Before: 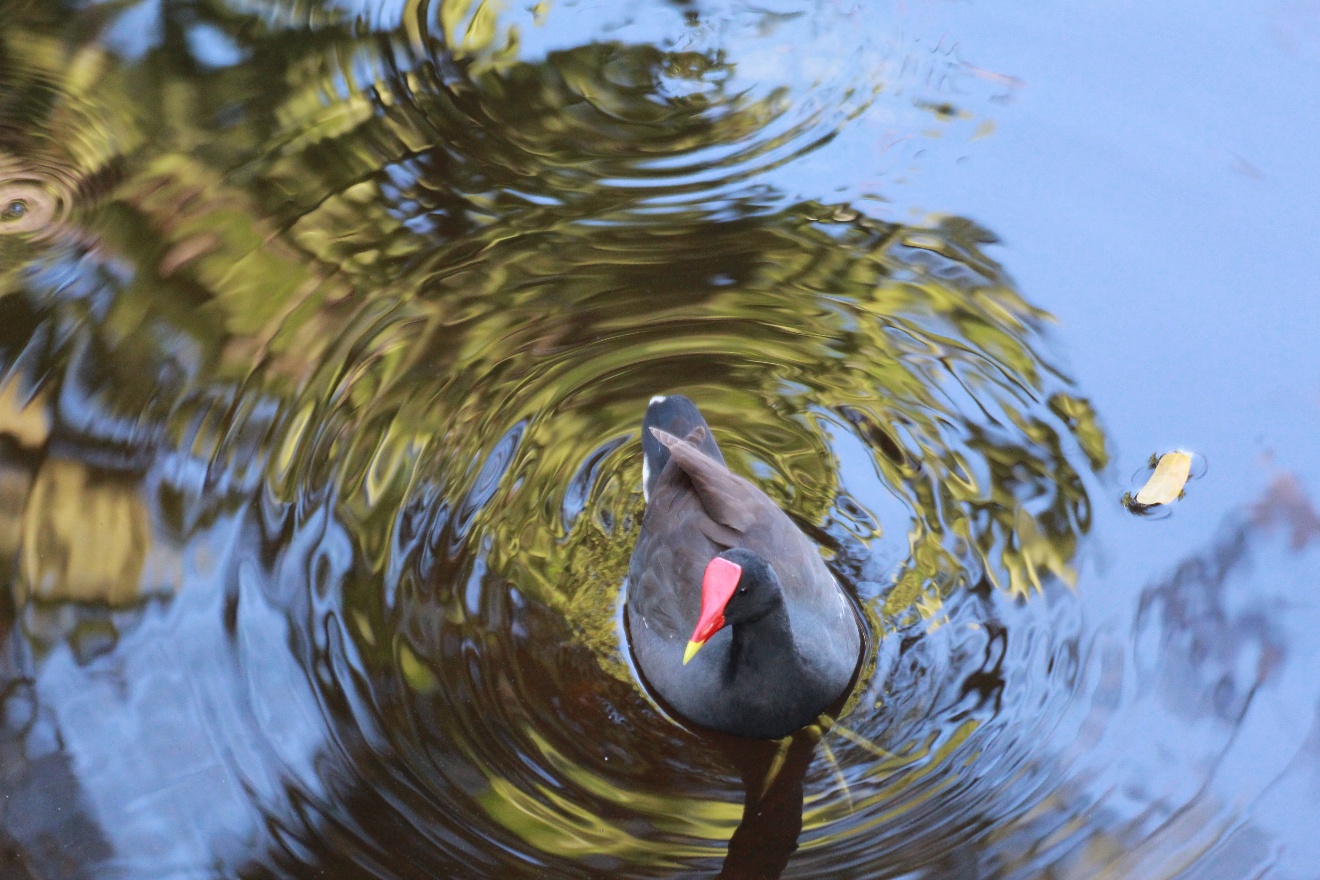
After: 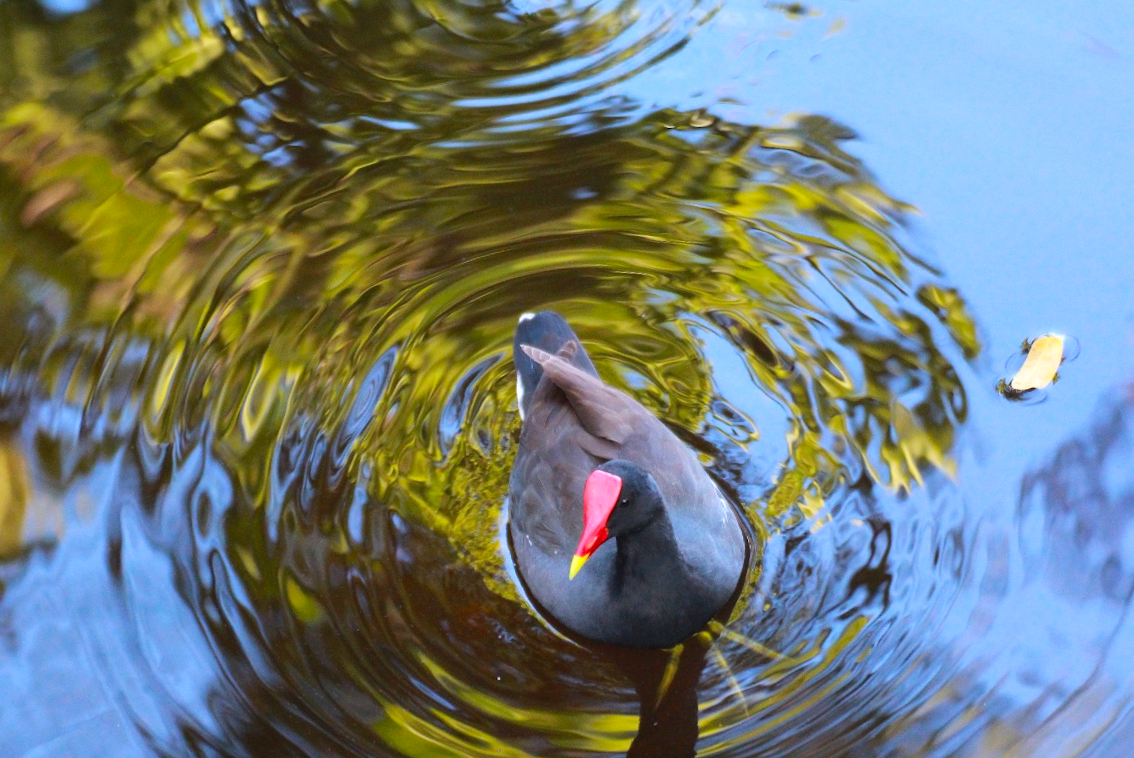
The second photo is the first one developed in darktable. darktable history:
color balance rgb: highlights gain › luminance 14.787%, perceptual saturation grading › global saturation 31.025%, global vibrance 20%
crop and rotate: angle 3.69°, left 5.9%, top 5.705%
